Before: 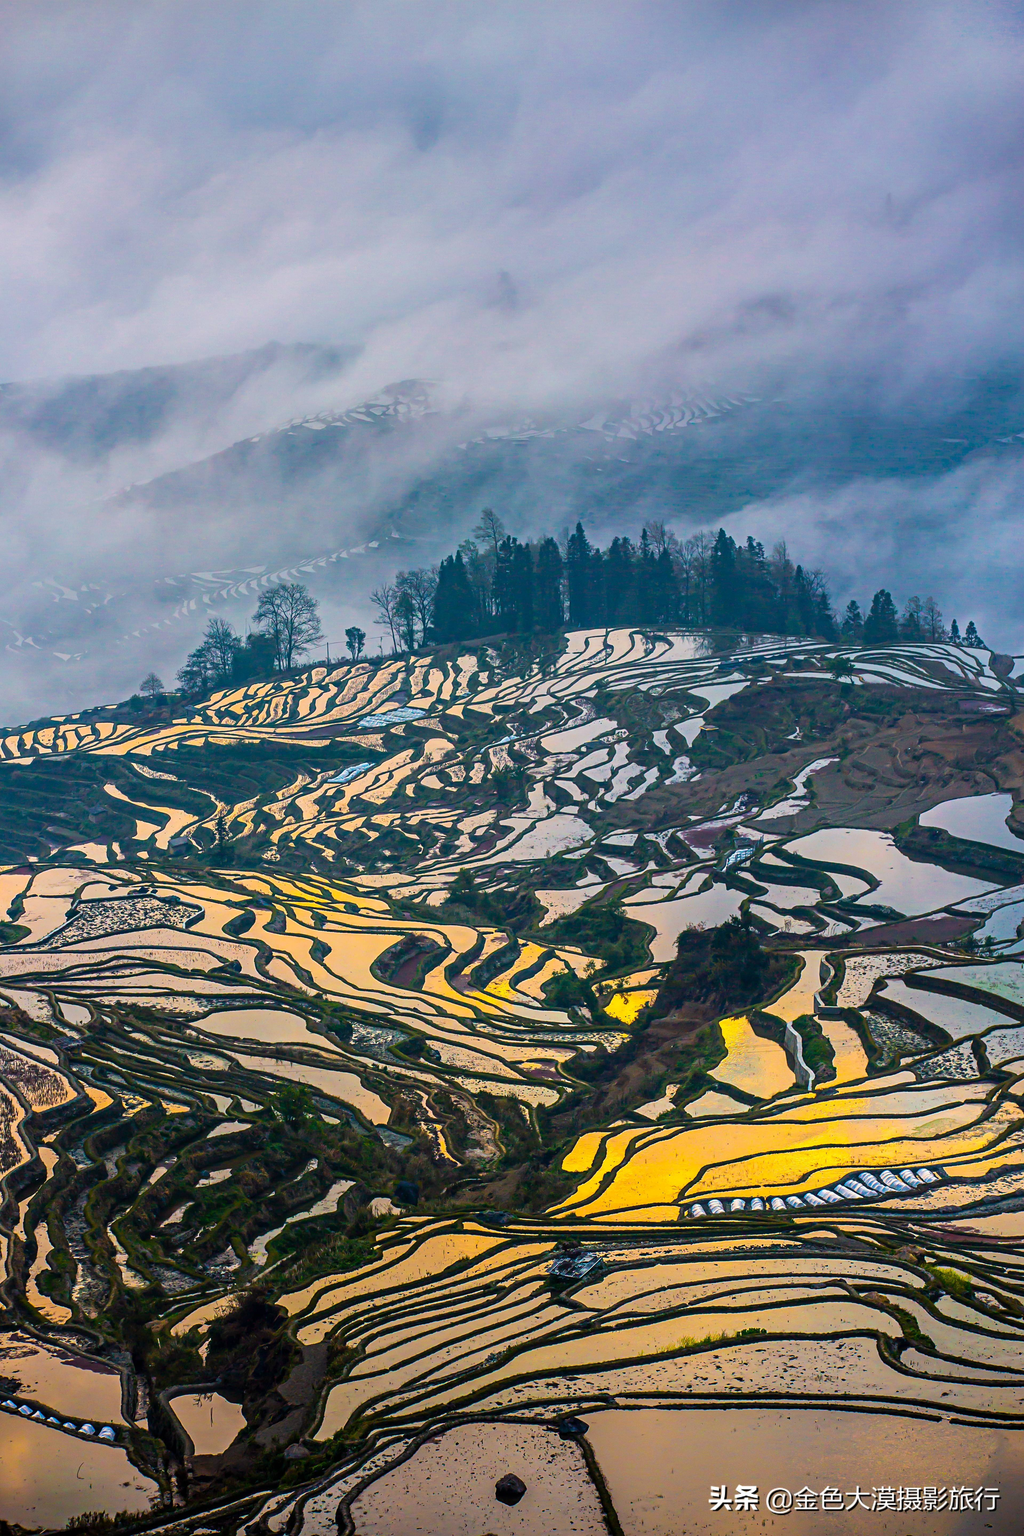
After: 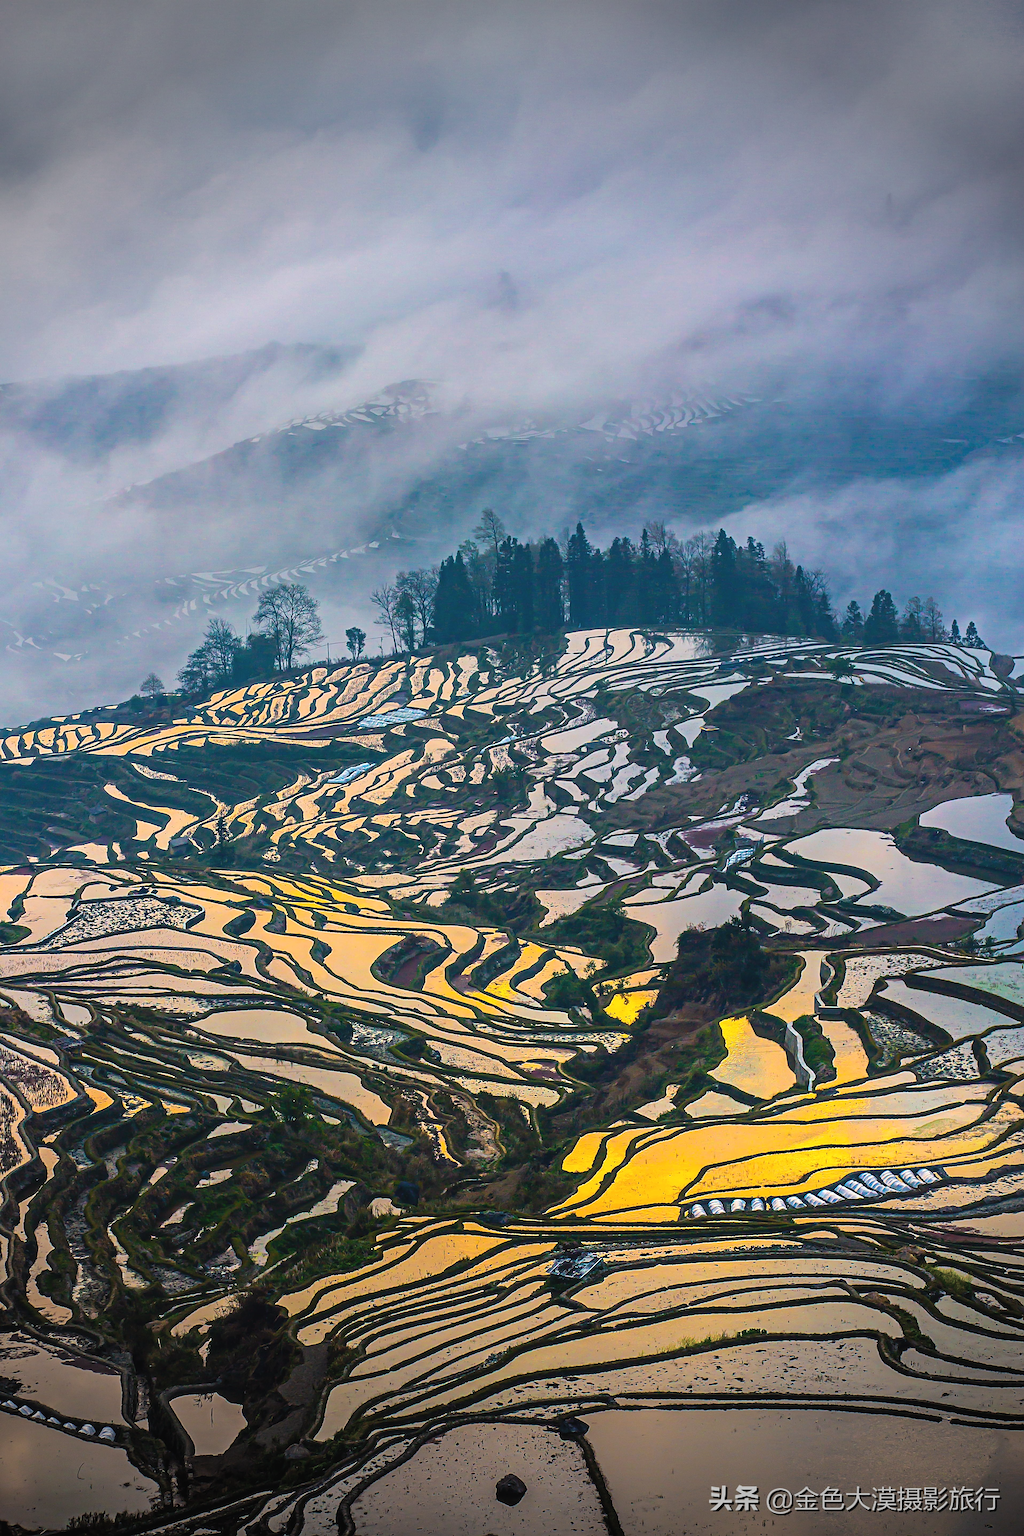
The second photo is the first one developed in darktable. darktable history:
sharpen: amount 0.485
exposure: black level correction -0.004, exposure 0.052 EV, compensate exposure bias true, compensate highlight preservation false
vignetting: fall-off start 90.84%, fall-off radius 39.15%, width/height ratio 1.213, shape 1.3, unbound false
